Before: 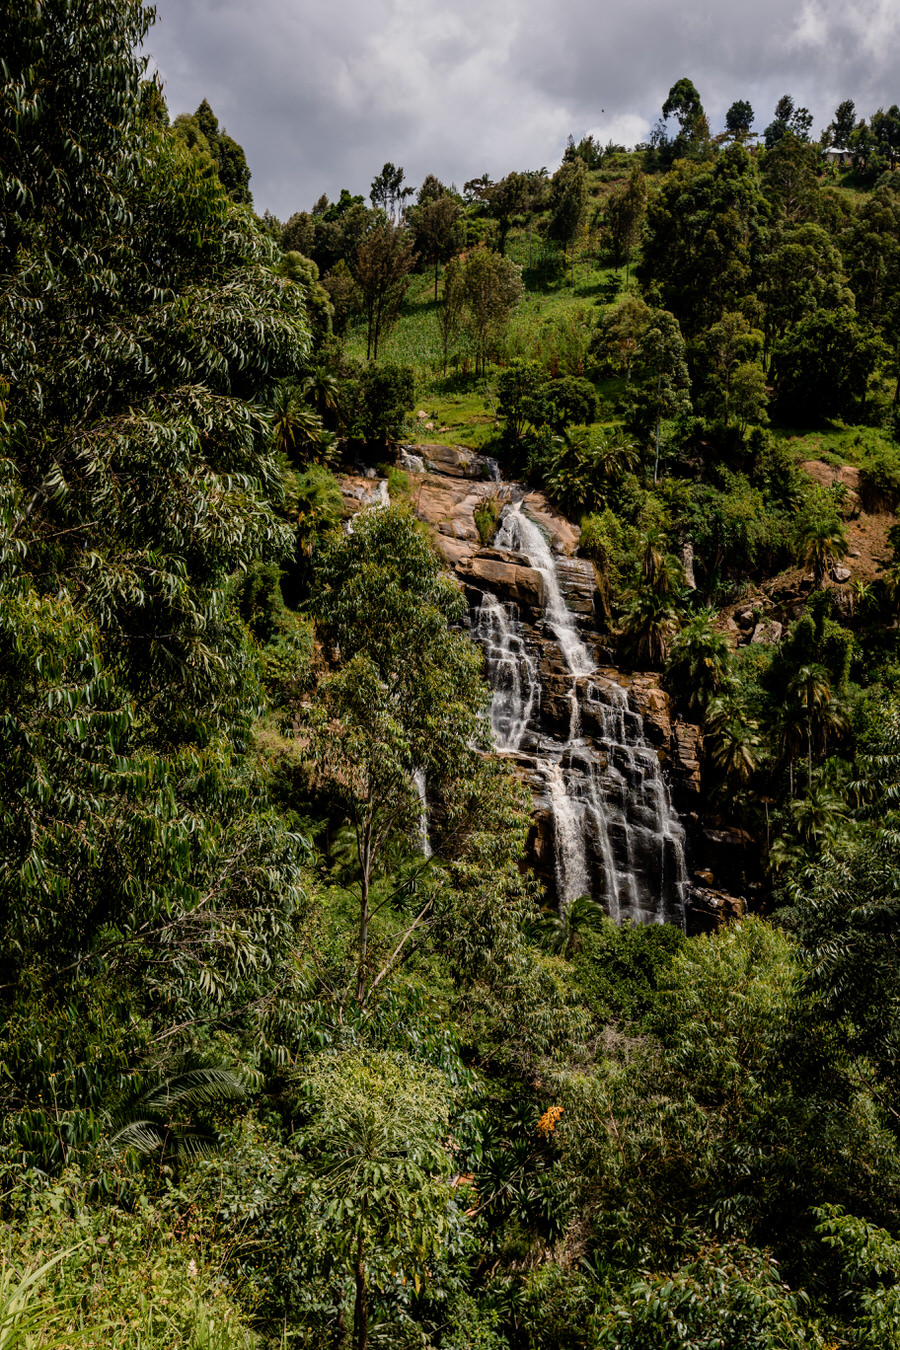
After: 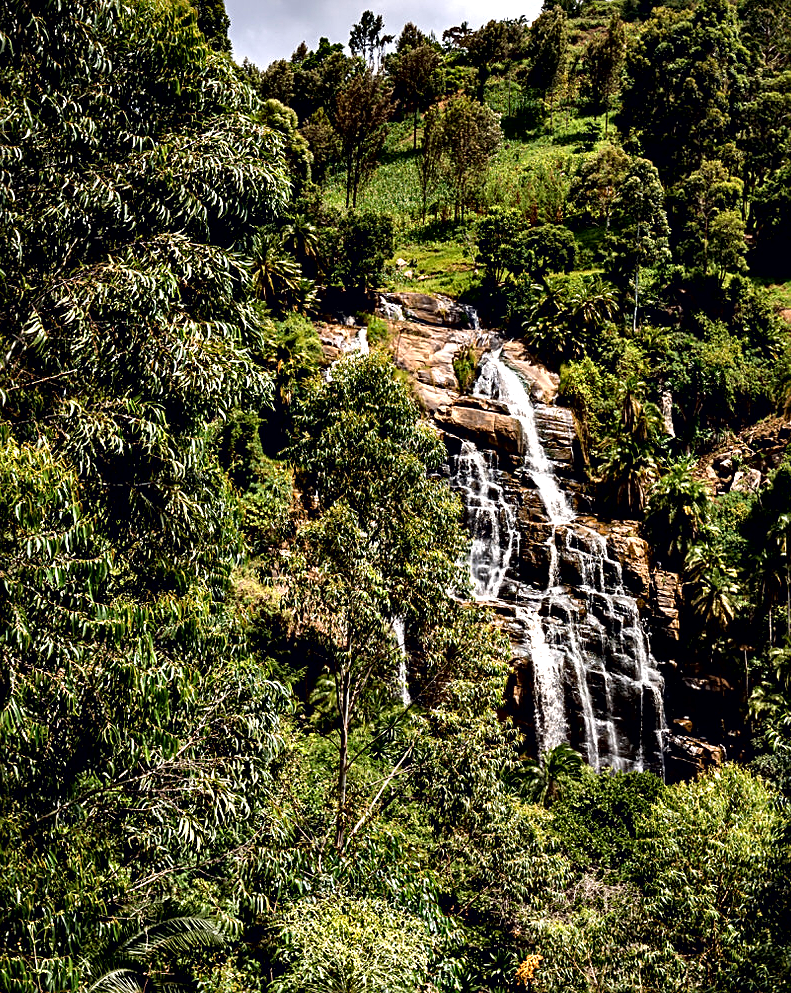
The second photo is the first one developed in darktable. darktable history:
crop and rotate: left 2.425%, top 11.305%, right 9.6%, bottom 15.08%
local contrast: mode bilateral grid, contrast 20, coarseness 50, detail 120%, midtone range 0.2
contrast equalizer: octaves 7, y [[0.6 ×6], [0.55 ×6], [0 ×6], [0 ×6], [0 ×6]]
sharpen: on, module defaults
exposure: exposure 0.376 EV, compensate highlight preservation false
